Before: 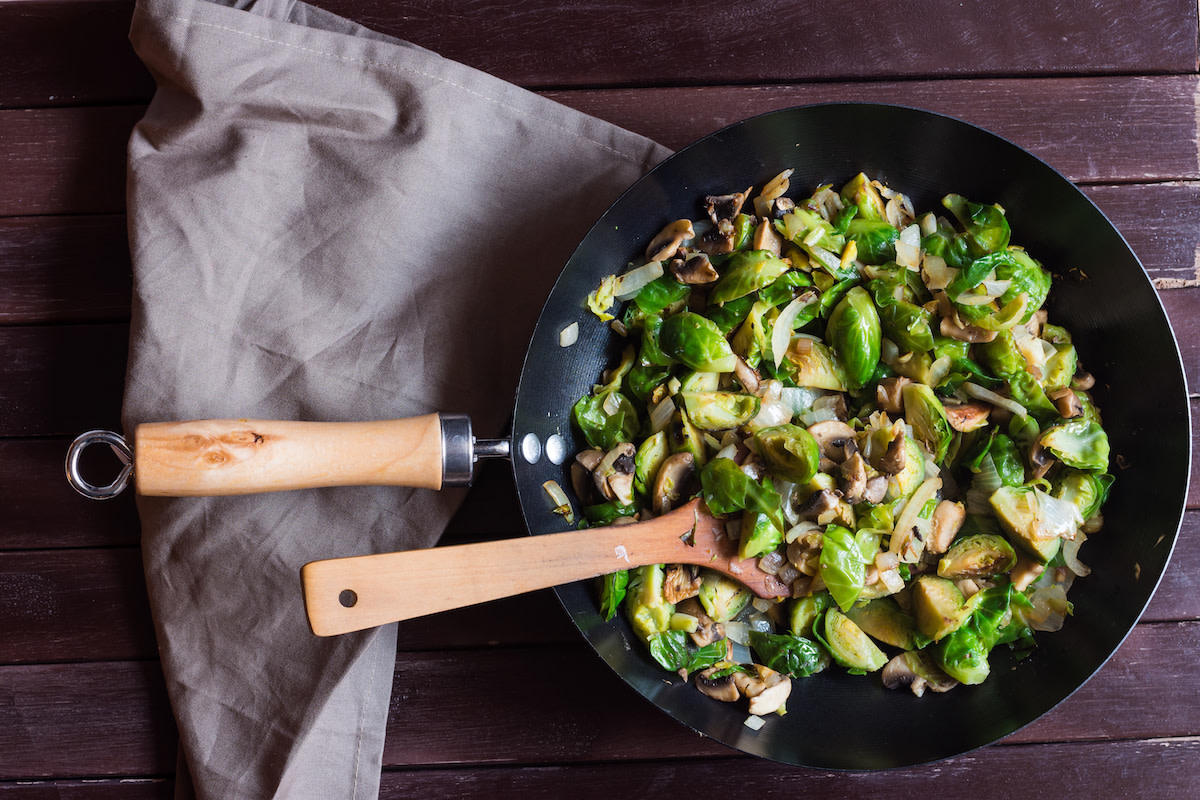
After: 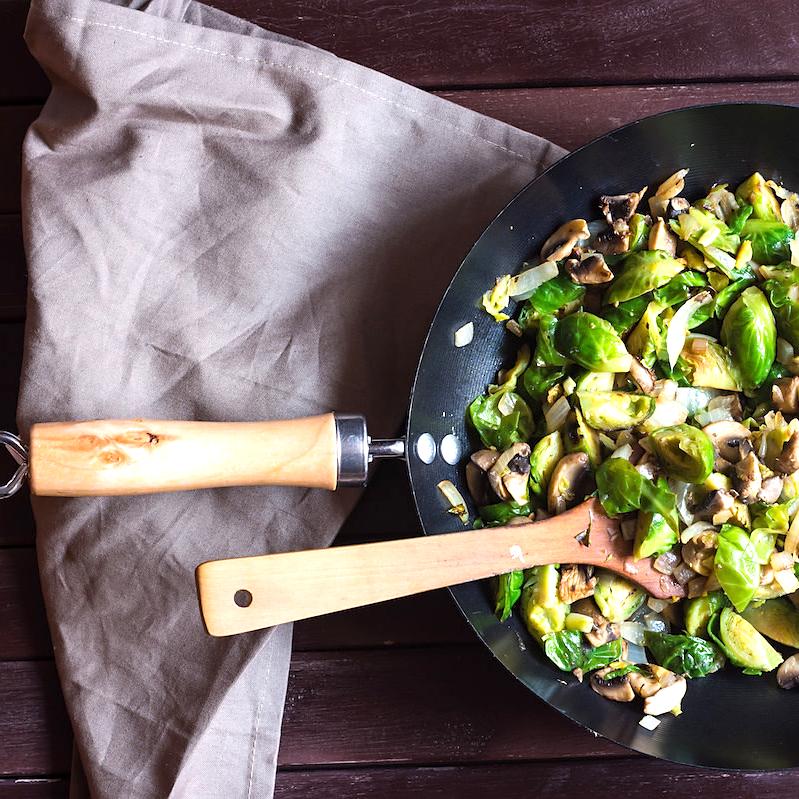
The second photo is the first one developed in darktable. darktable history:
crop and rotate: left 8.786%, right 24.548%
sharpen: radius 1.559, amount 0.373, threshold 1.271
exposure: exposure 0.722 EV, compensate highlight preservation false
